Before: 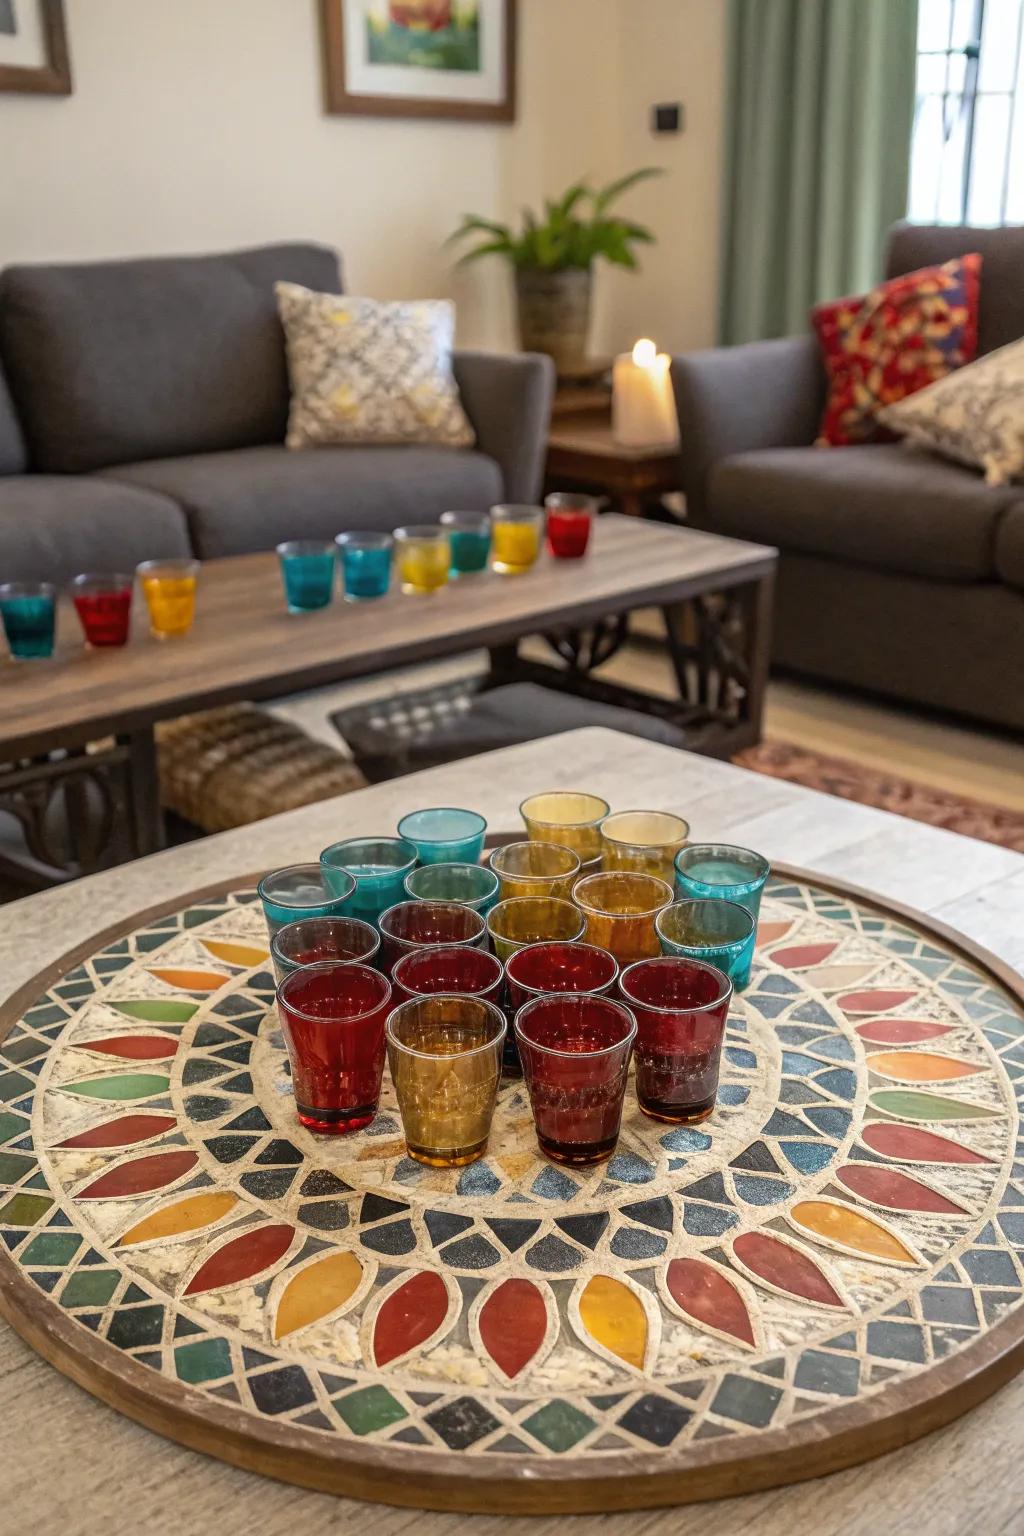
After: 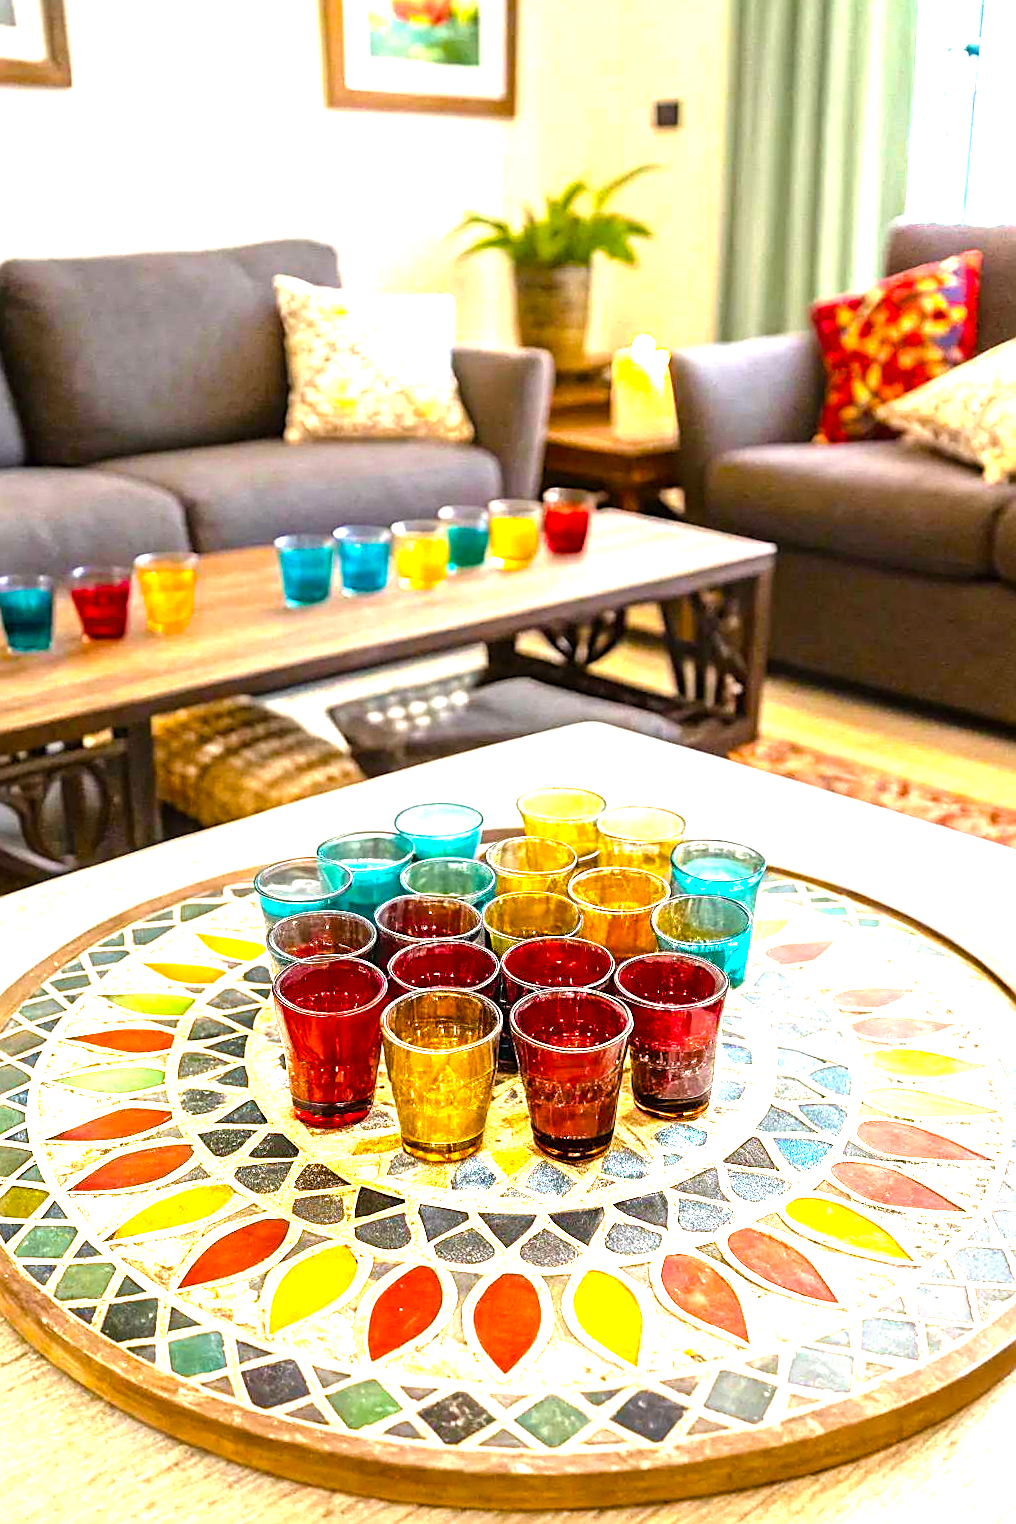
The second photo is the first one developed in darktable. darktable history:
tone equalizer: -8 EV -0.735 EV, -7 EV -0.672 EV, -6 EV -0.617 EV, -5 EV -0.385 EV, -3 EV 0.367 EV, -2 EV 0.6 EV, -1 EV 0.68 EV, +0 EV 0.778 EV
crop and rotate: angle -0.281°
exposure: black level correction 0, exposure 0.951 EV, compensate highlight preservation false
color balance rgb: perceptual saturation grading › global saturation 36.425%, perceptual saturation grading › shadows 35.242%, perceptual brilliance grading › global brilliance 11.748%, global vibrance 20%
sharpen: on, module defaults
